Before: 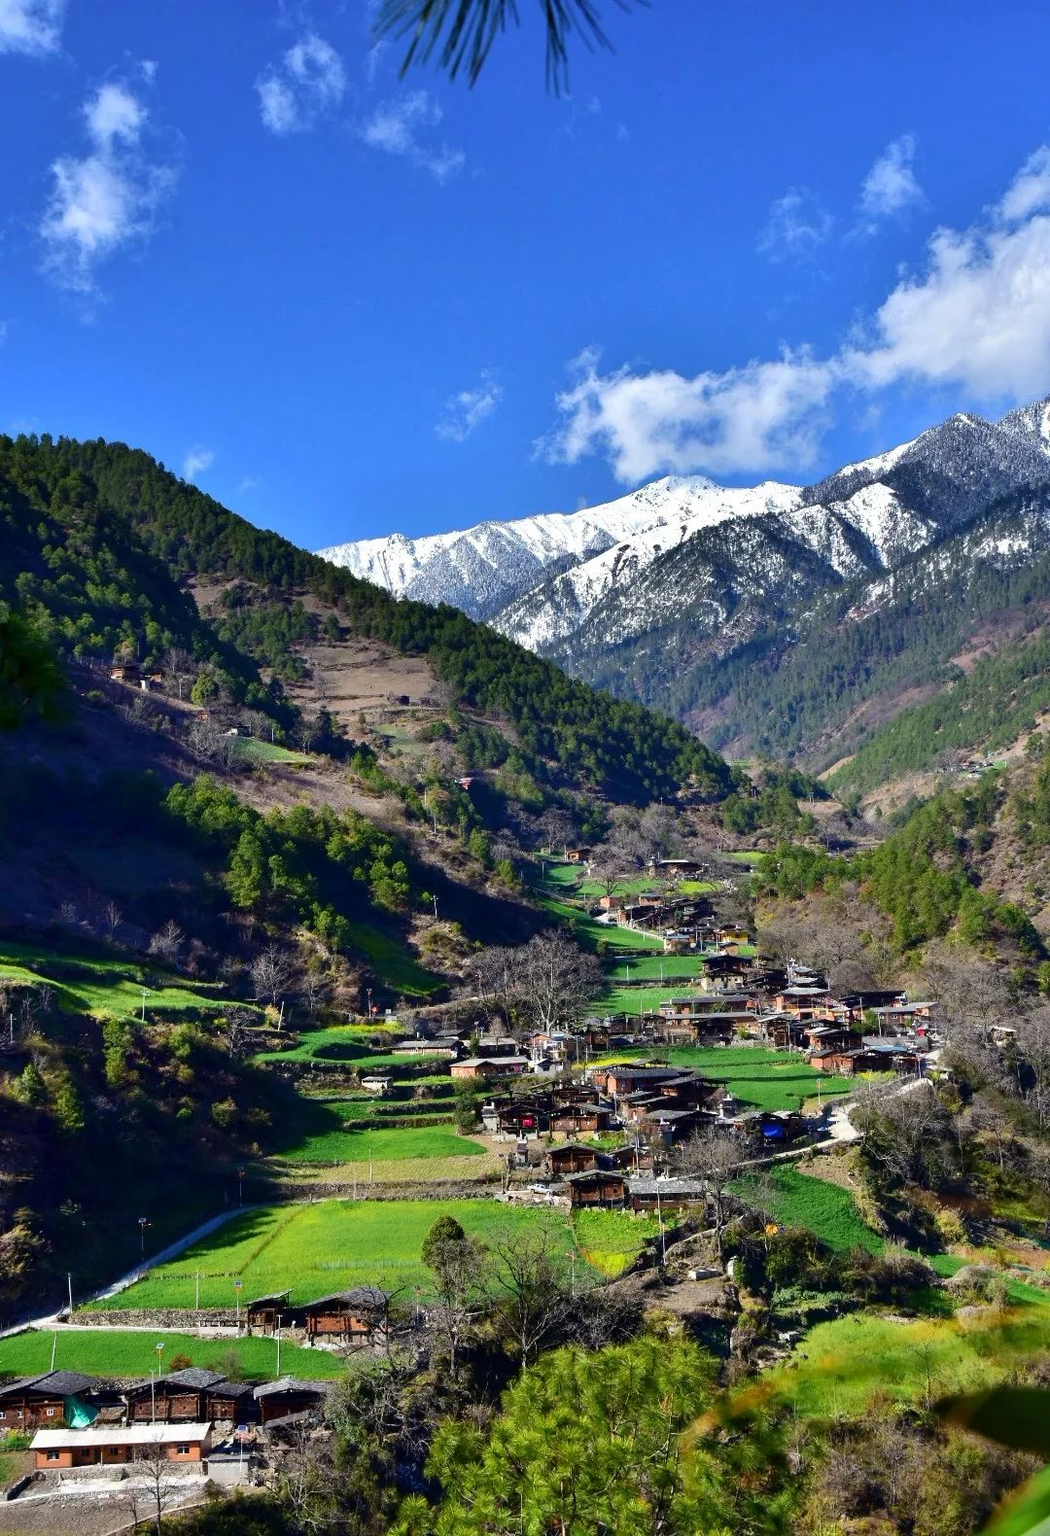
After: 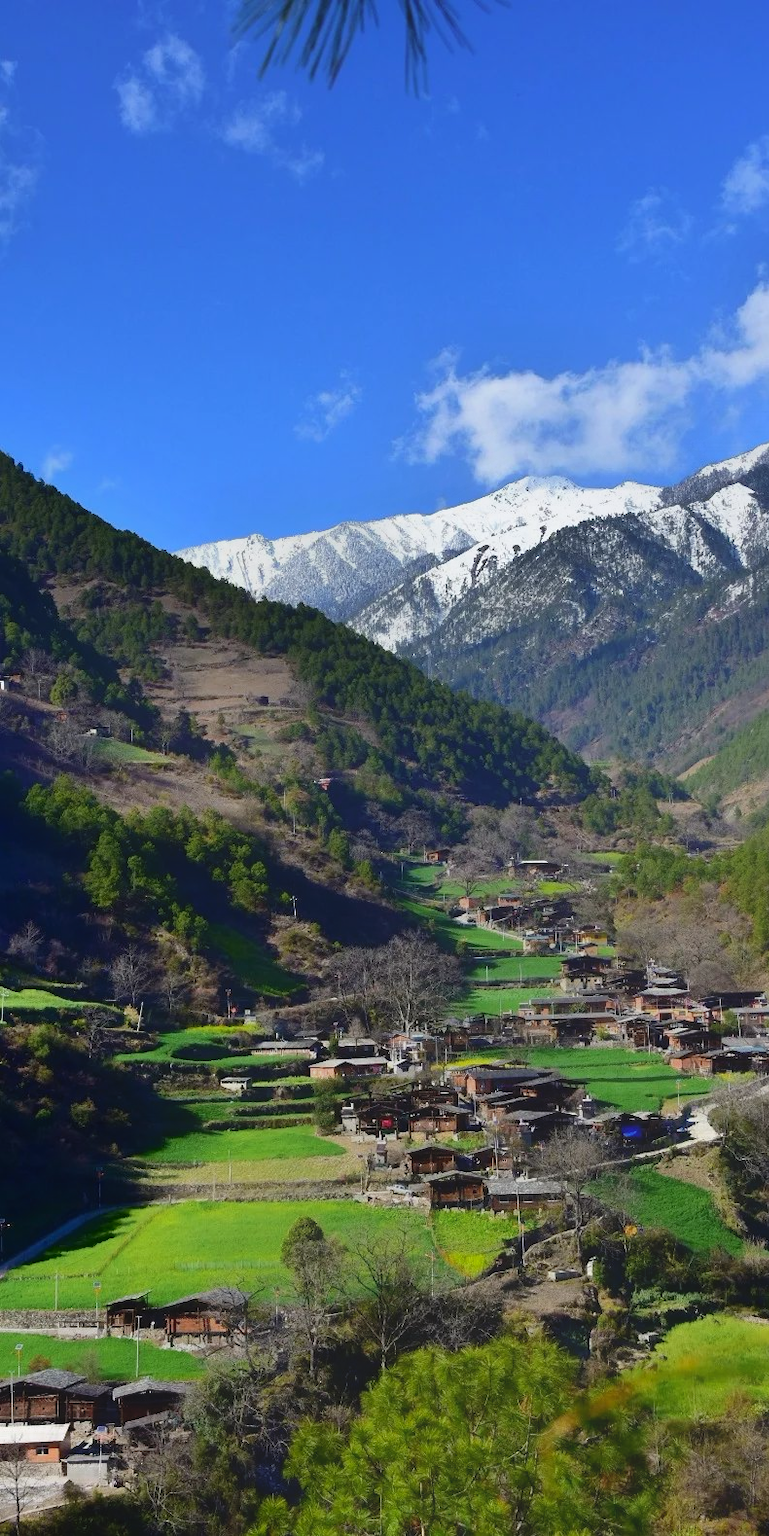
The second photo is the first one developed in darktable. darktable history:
white balance: emerald 1
contrast equalizer: octaves 7, y [[0.6 ×6], [0.55 ×6], [0 ×6], [0 ×6], [0 ×6]], mix -1
crop: left 13.443%, right 13.31%
